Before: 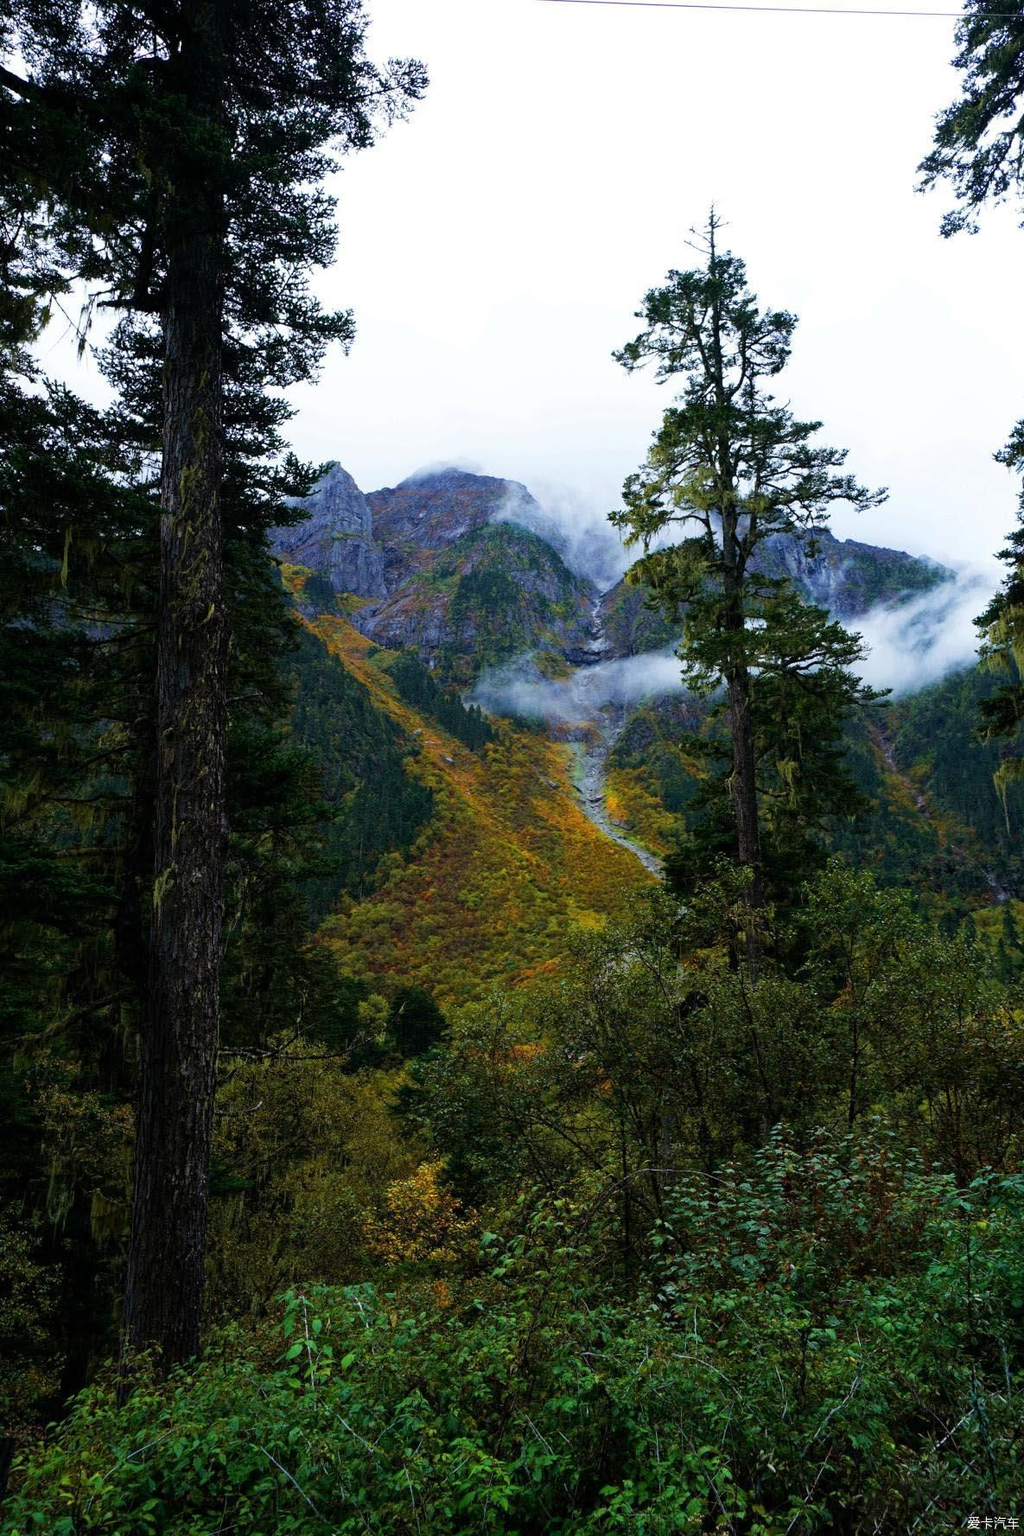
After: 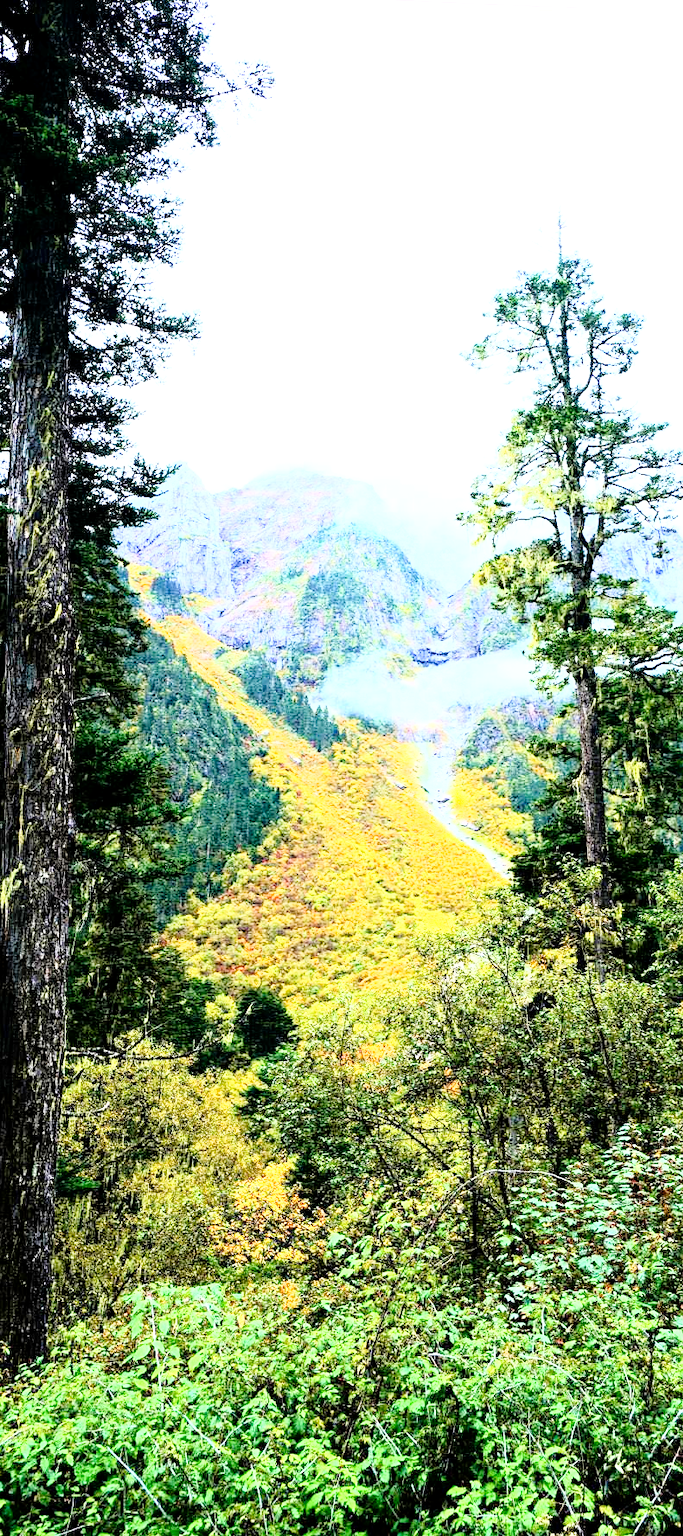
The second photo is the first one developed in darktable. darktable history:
shadows and highlights: shadows 0.821, highlights 38.25
crop and rotate: left 14.947%, right 18.38%
exposure: black level correction 0.001, exposure 1.999 EV, compensate exposure bias true, compensate highlight preservation false
base curve: curves: ch0 [(0, 0) (0.012, 0.01) (0.073, 0.168) (0.31, 0.711) (0.645, 0.957) (1, 1)]
tone curve: curves: ch0 [(0, 0) (0.004, 0.001) (0.133, 0.112) (0.325, 0.362) (0.832, 0.893) (1, 1)], preserve colors none
